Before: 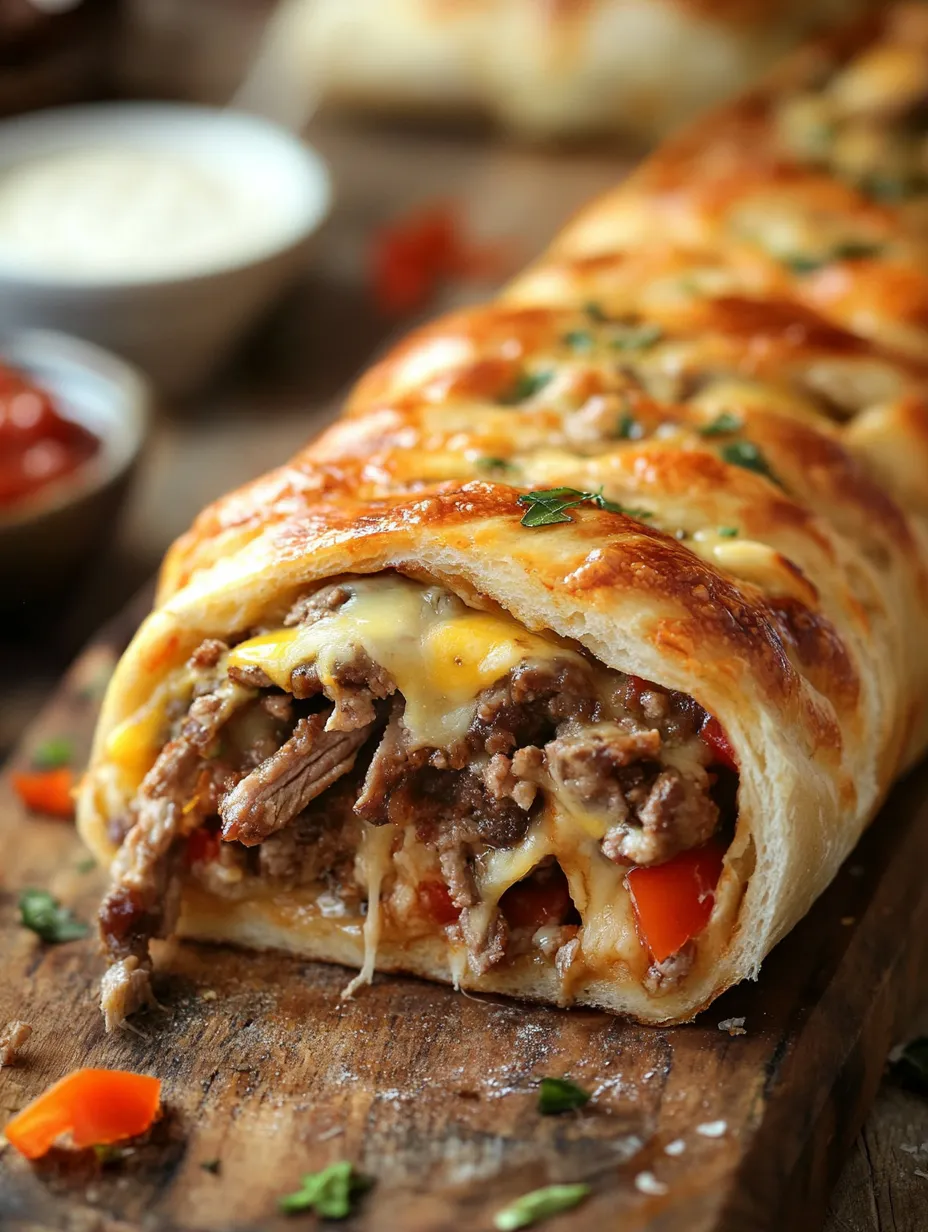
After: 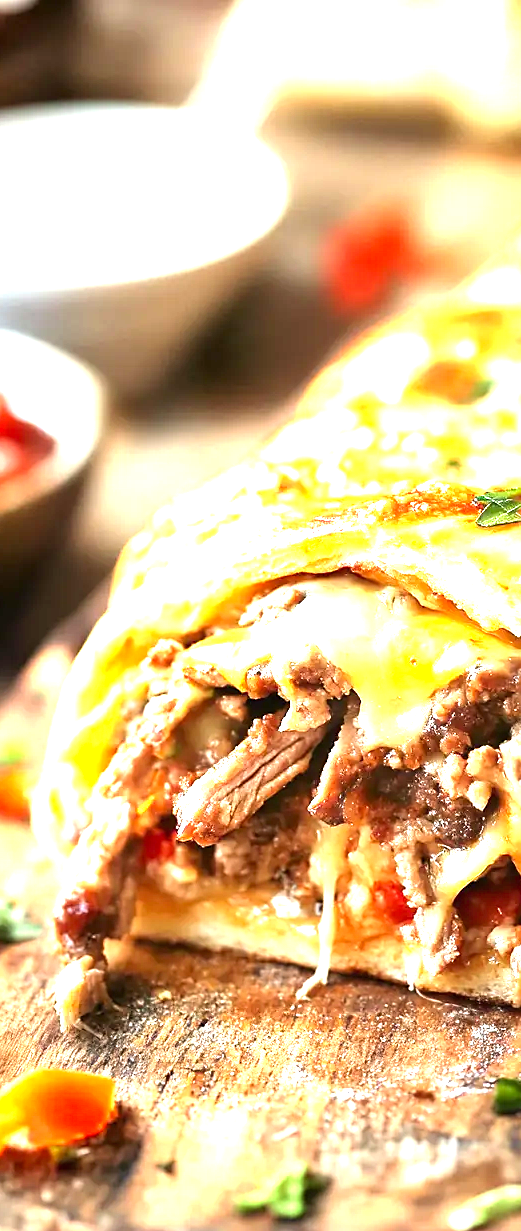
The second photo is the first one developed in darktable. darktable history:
sharpen: radius 1.55, amount 0.369, threshold 1.352
crop: left 4.914%, right 38.894%
exposure: black level correction 0, exposure 1.104 EV, compensate highlight preservation false
levels: levels [0, 0.352, 0.703]
